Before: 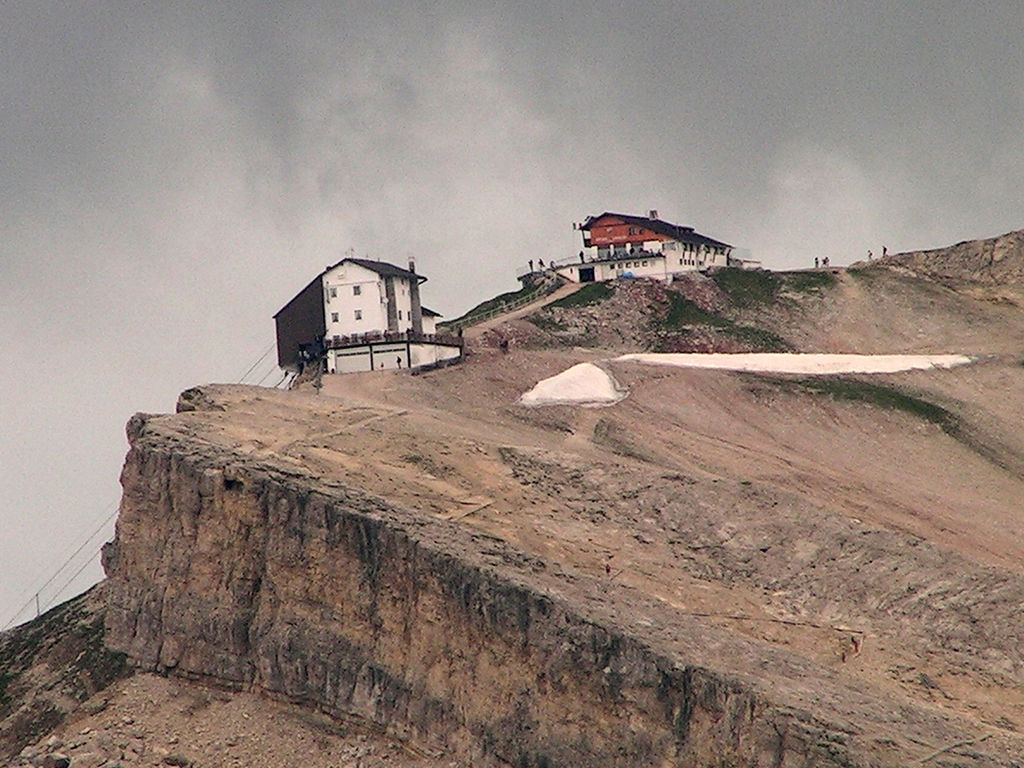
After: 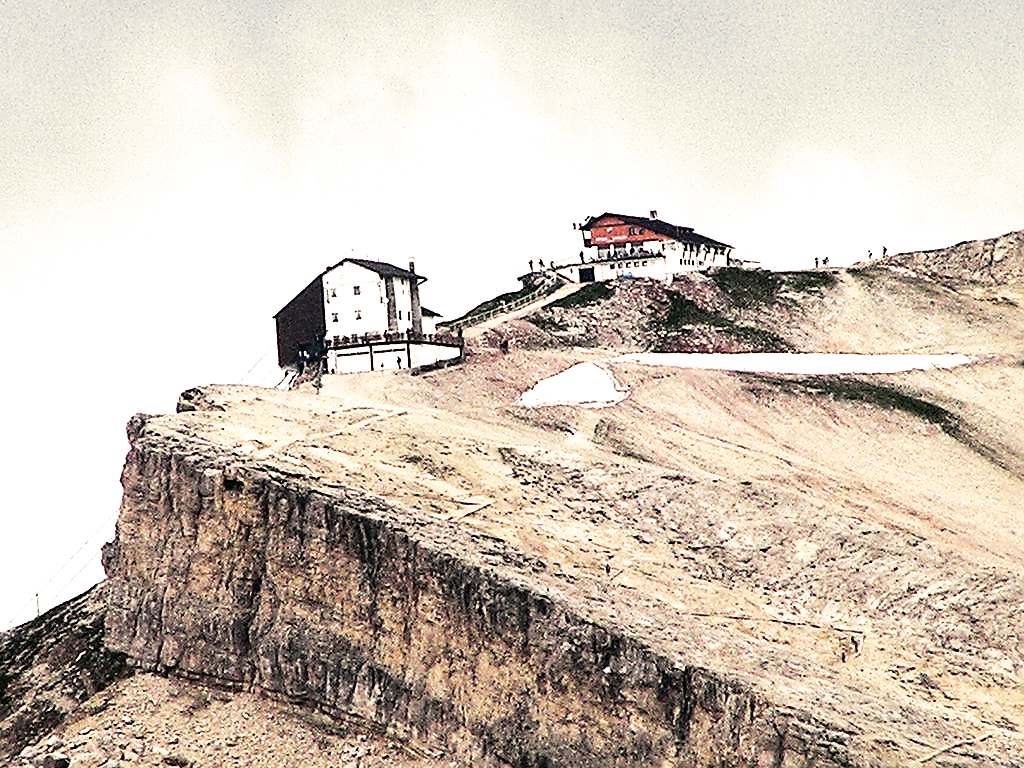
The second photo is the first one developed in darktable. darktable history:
exposure: black level correction 0, exposure 0.5 EV, compensate exposure bias true, compensate highlight preservation false
sharpen: on, module defaults
contrast brightness saturation: contrast 0.09, brightness -0.59, saturation 0.17
base curve: curves: ch0 [(0, 0) (0.036, 0.037) (0.121, 0.228) (0.46, 0.76) (0.859, 0.983) (1, 1)], preserve colors none
split-toning: shadows › hue 43.2°, shadows › saturation 0, highlights › hue 50.4°, highlights › saturation 1
